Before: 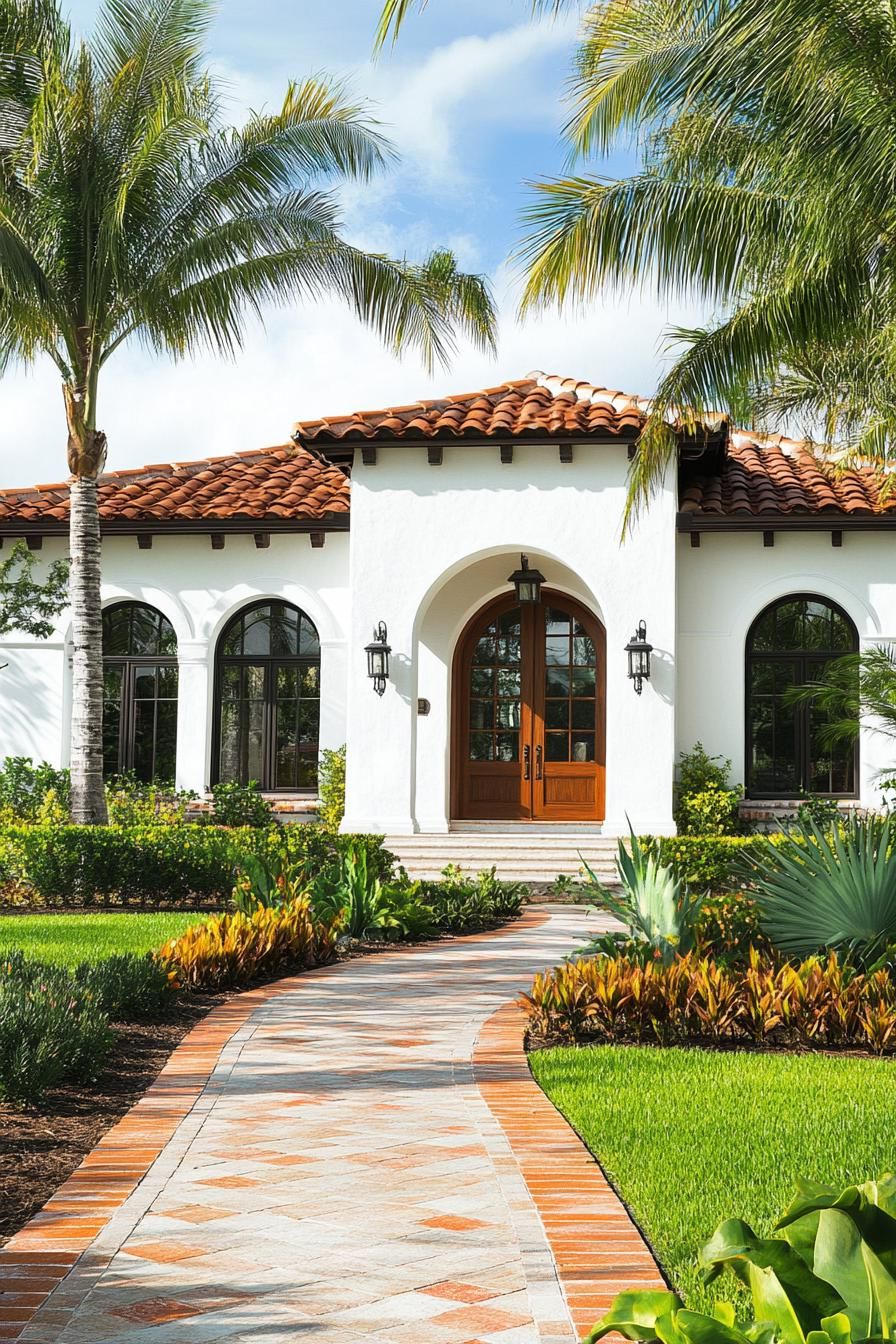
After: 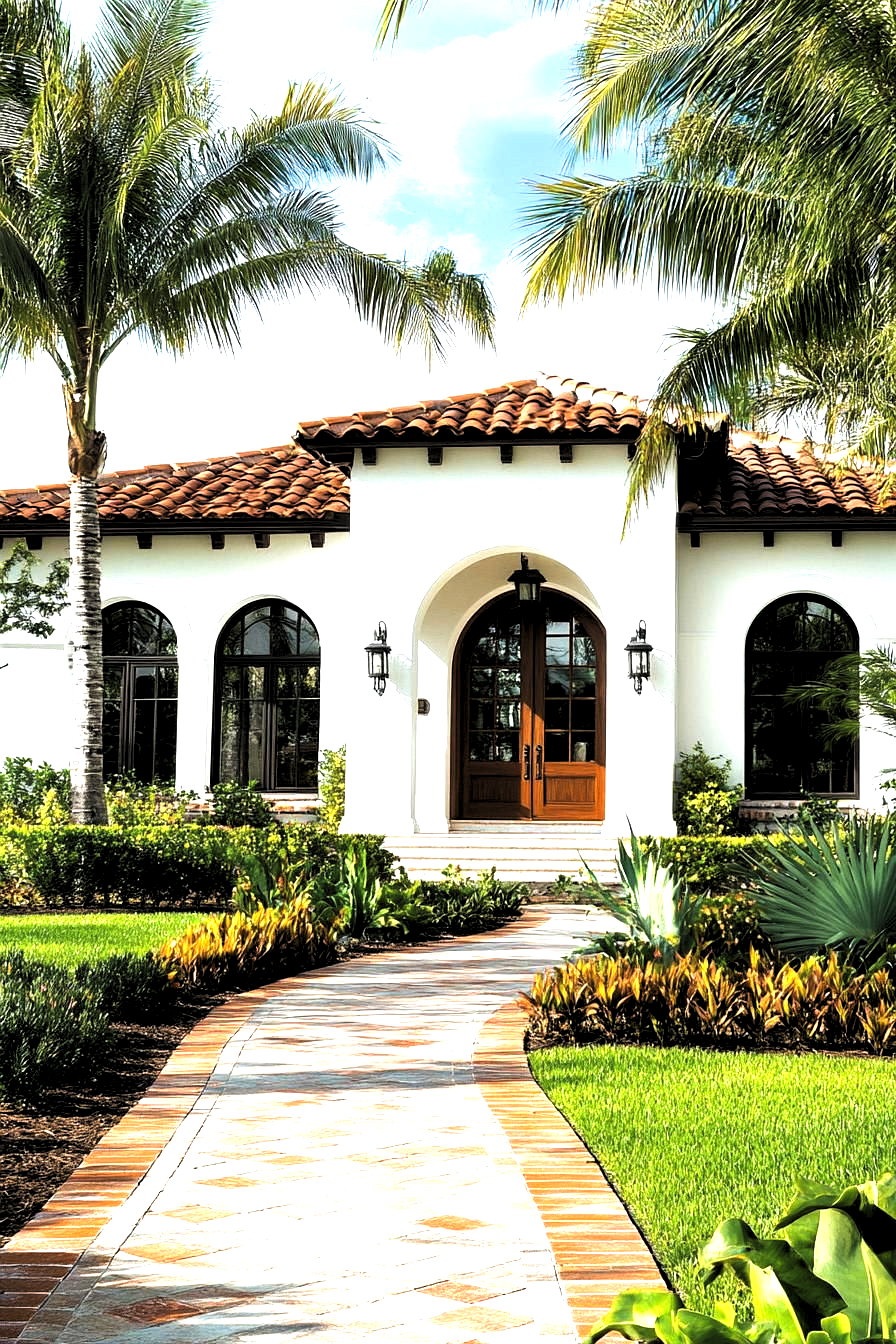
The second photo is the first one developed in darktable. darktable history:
velvia: on, module defaults
exposure: exposure 0.489 EV, compensate exposure bias true, compensate highlight preservation false
levels: levels [0.182, 0.542, 0.902]
